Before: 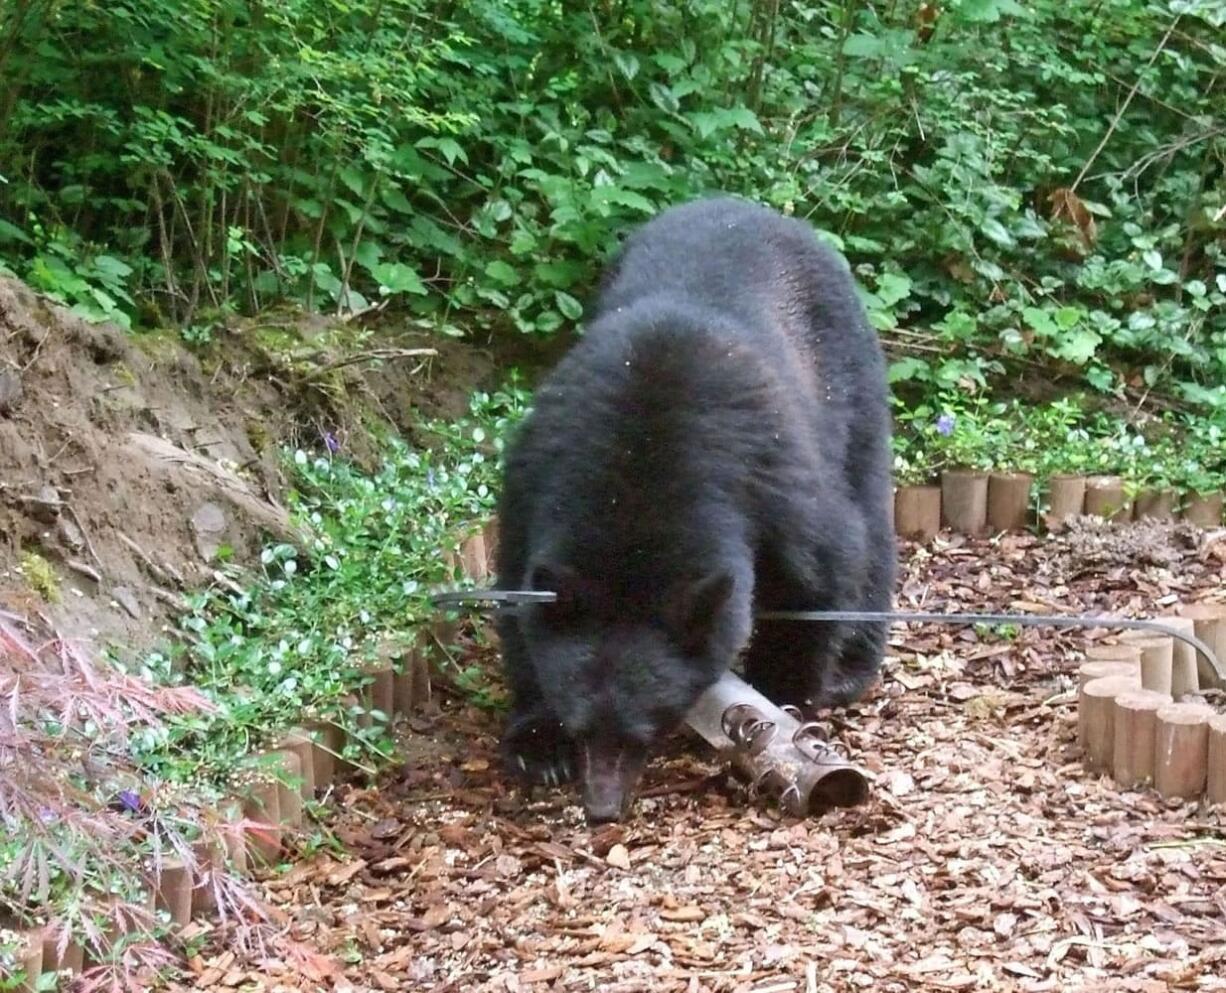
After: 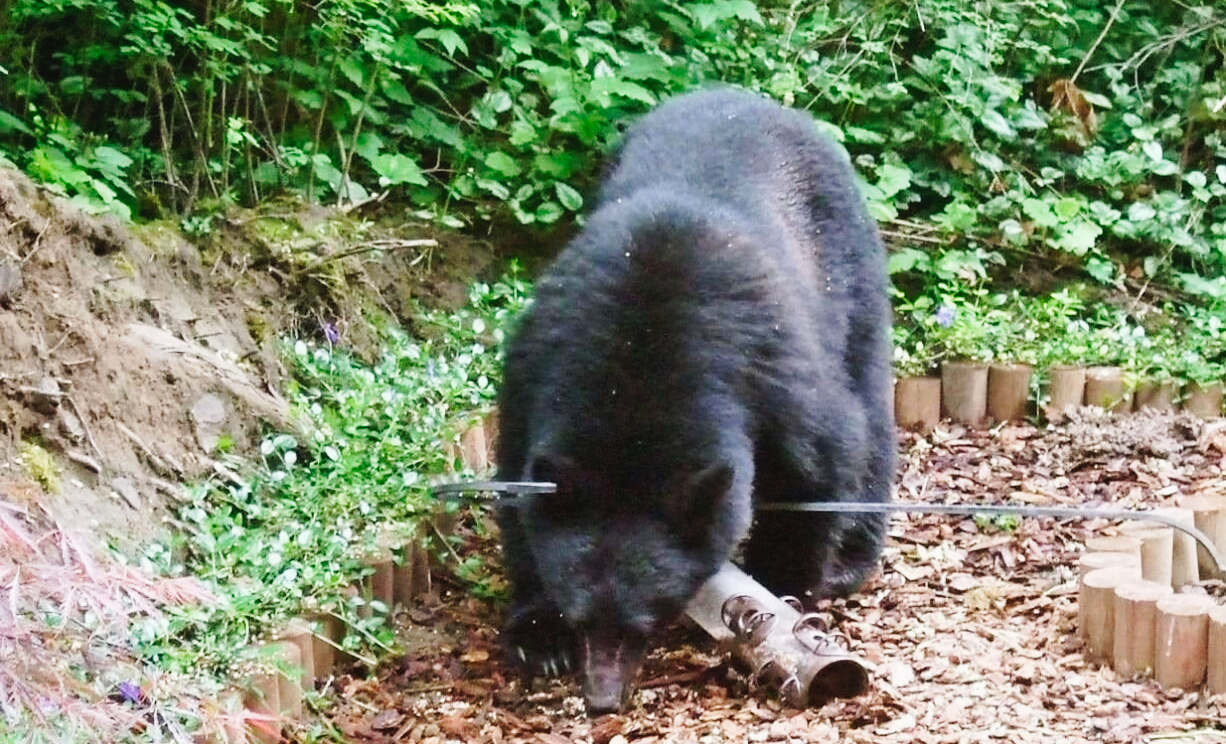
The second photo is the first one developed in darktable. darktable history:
crop: top 11.059%, bottom 13.947%
tone curve: curves: ch0 [(0, 0.023) (0.103, 0.087) (0.277, 0.28) (0.46, 0.554) (0.569, 0.68) (0.735, 0.843) (0.994, 0.984)]; ch1 [(0, 0) (0.324, 0.285) (0.456, 0.438) (0.488, 0.497) (0.512, 0.503) (0.535, 0.535) (0.599, 0.606) (0.715, 0.738) (1, 1)]; ch2 [(0, 0) (0.369, 0.388) (0.449, 0.431) (0.478, 0.471) (0.502, 0.503) (0.55, 0.553) (0.603, 0.602) (0.656, 0.713) (1, 1)], preserve colors none
